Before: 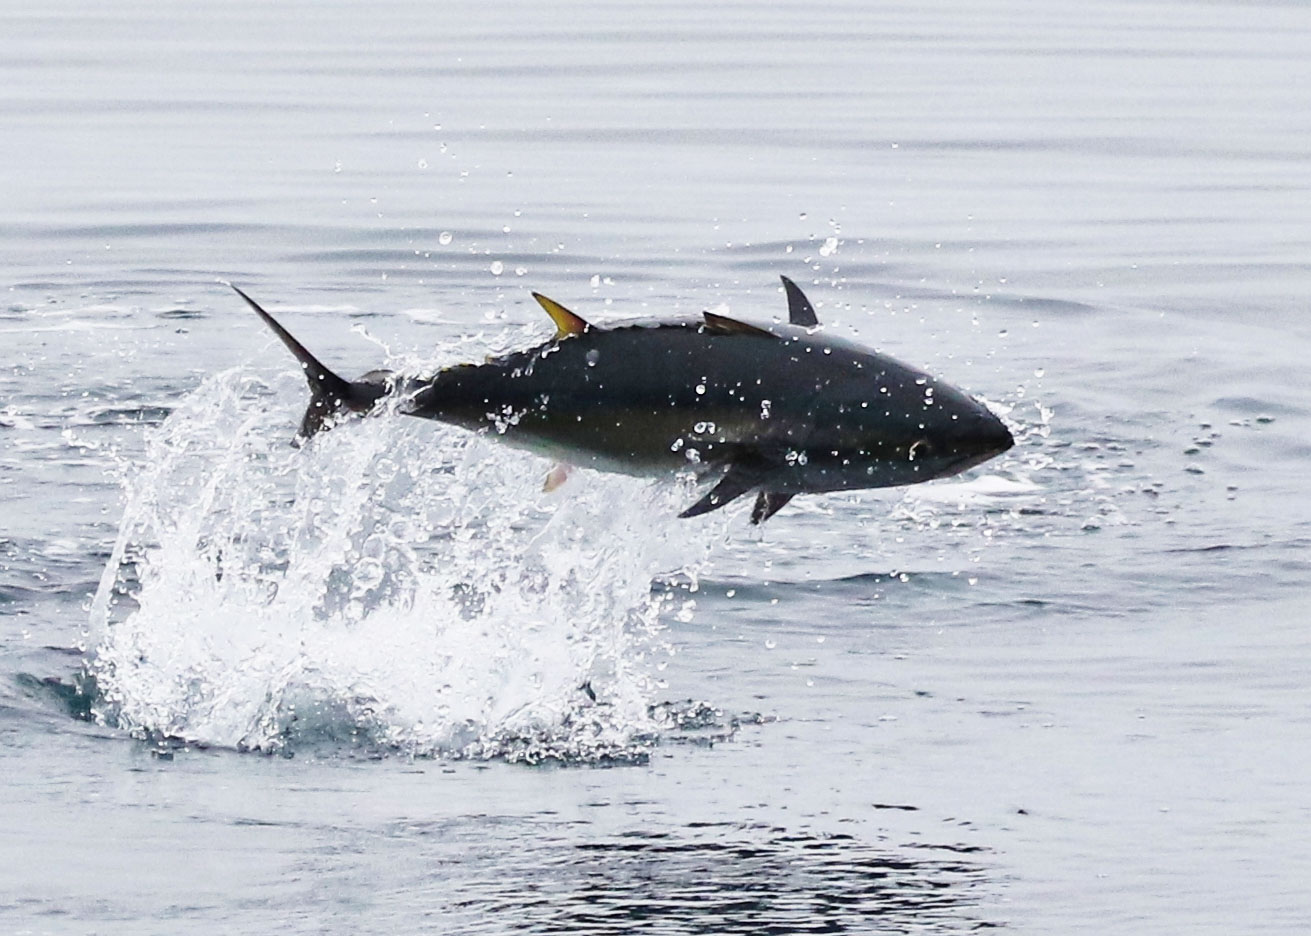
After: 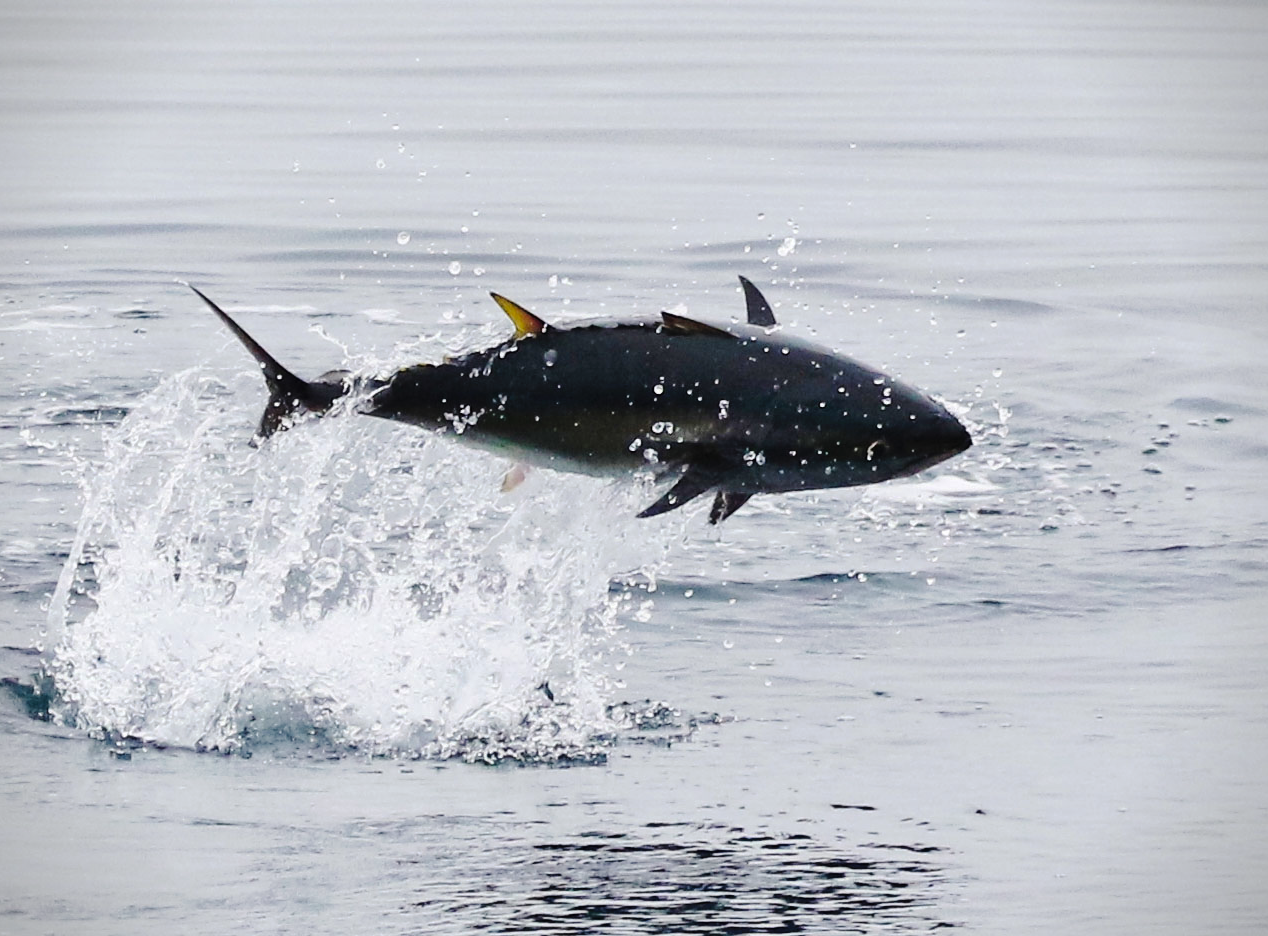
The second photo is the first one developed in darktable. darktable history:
tone curve: curves: ch0 [(0, 0) (0.003, 0.012) (0.011, 0.014) (0.025, 0.02) (0.044, 0.034) (0.069, 0.047) (0.1, 0.063) (0.136, 0.086) (0.177, 0.131) (0.224, 0.183) (0.277, 0.243) (0.335, 0.317) (0.399, 0.403) (0.468, 0.488) (0.543, 0.573) (0.623, 0.649) (0.709, 0.718) (0.801, 0.795) (0.898, 0.872) (1, 1)], preserve colors none
crop and rotate: left 3.238%
vignetting: fall-off start 92.6%, brightness -0.52, saturation -0.51, center (-0.012, 0)
